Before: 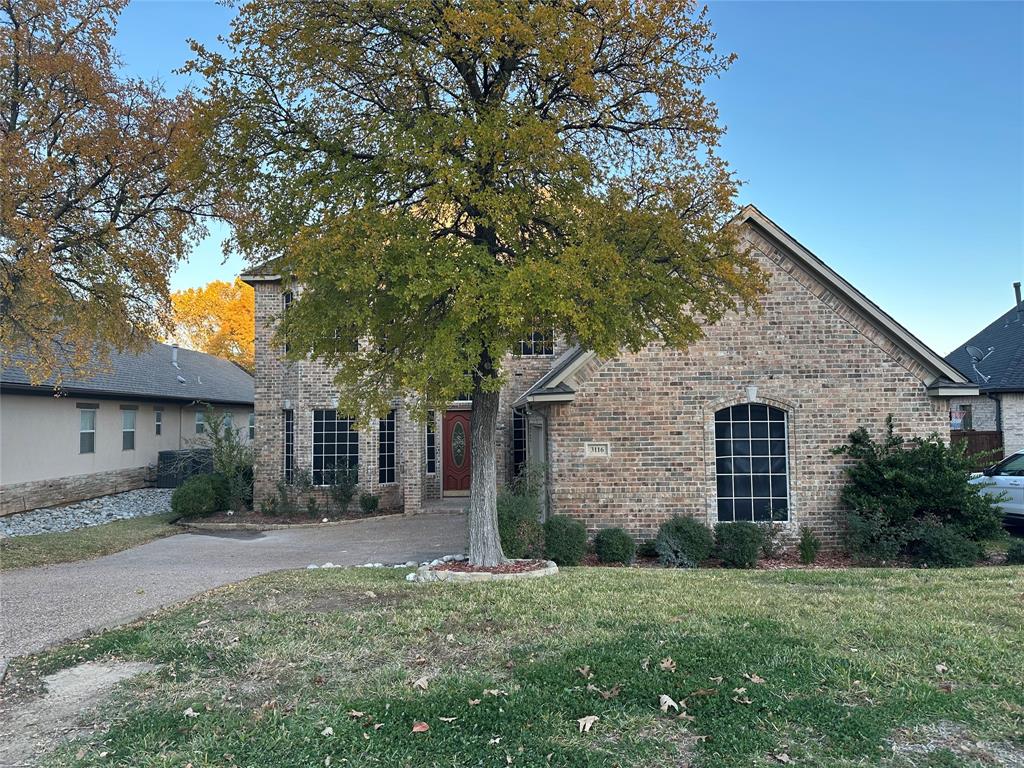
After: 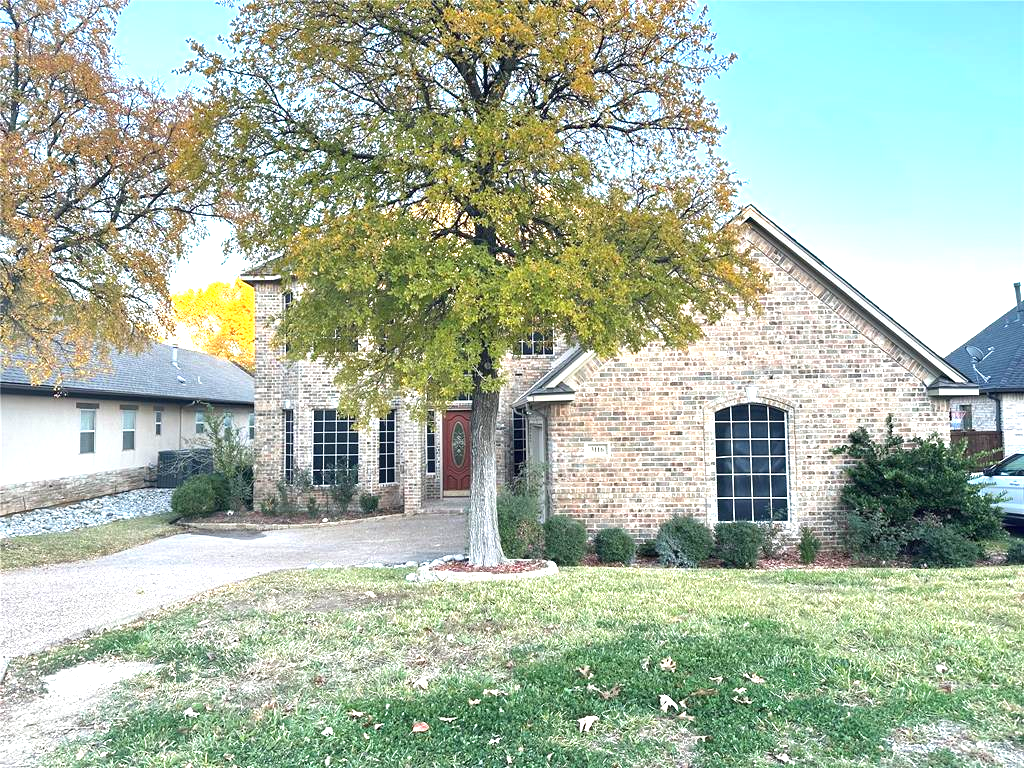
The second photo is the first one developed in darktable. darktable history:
exposure: black level correction 0, exposure 1.461 EV, compensate highlight preservation false
